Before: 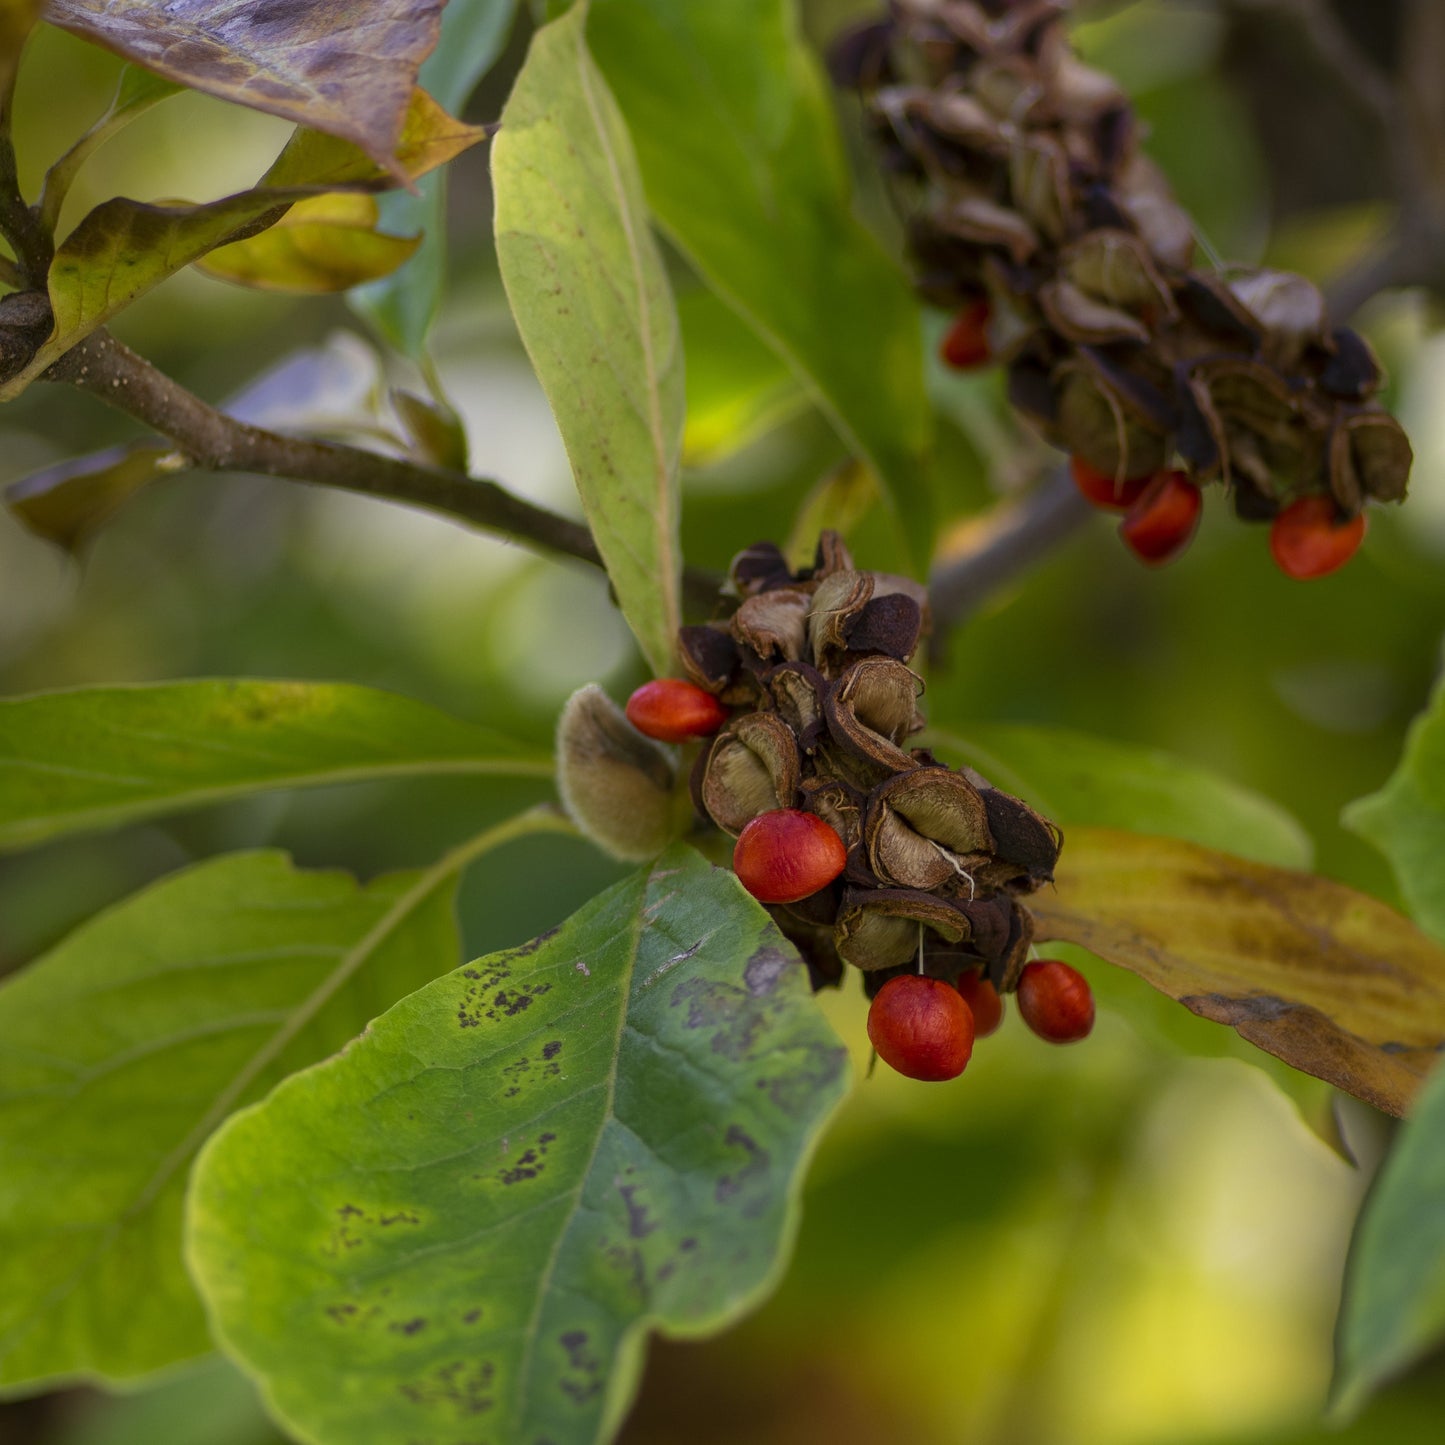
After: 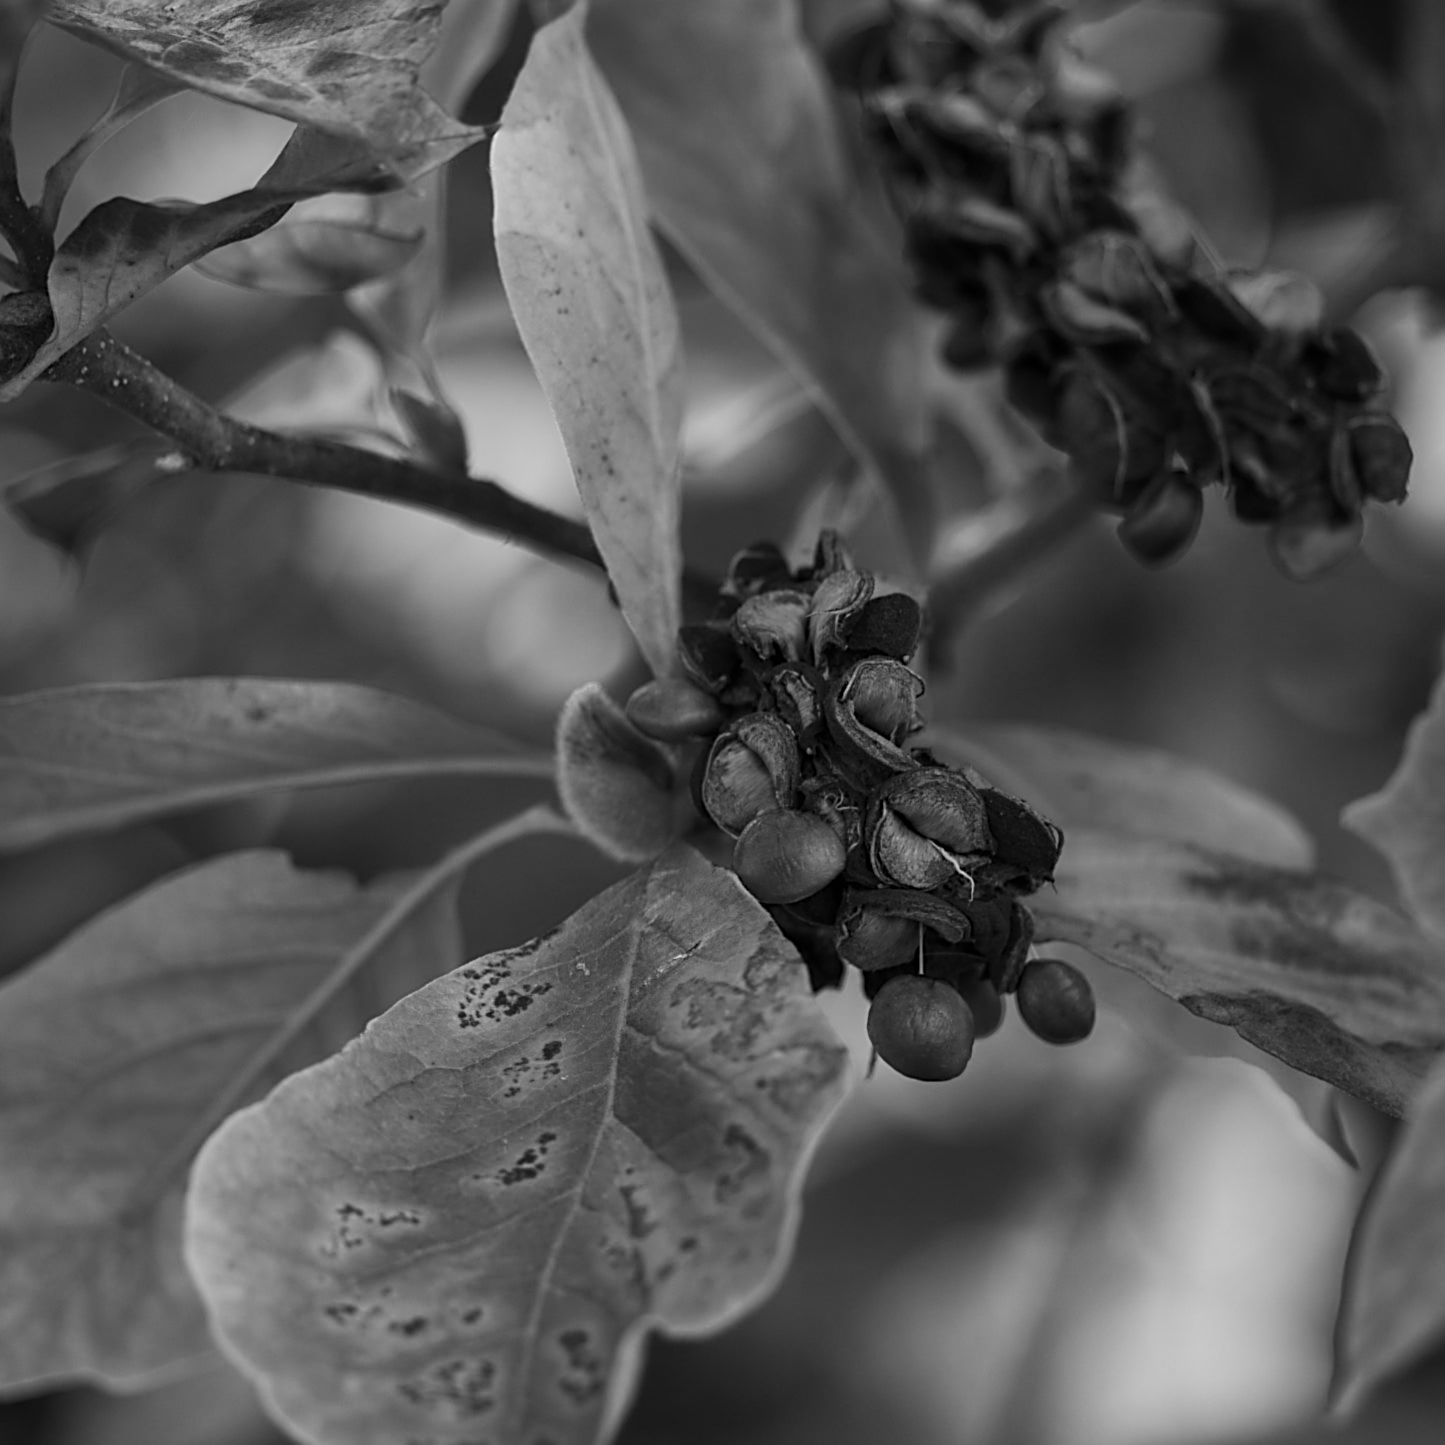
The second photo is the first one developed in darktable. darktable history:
sharpen: amount 1
shadows and highlights: on, module defaults
white balance: red 0.988, blue 1.017
monochrome: a 26.22, b 42.67, size 0.8
lowpass: radius 0.76, contrast 1.56, saturation 0, unbound 0
